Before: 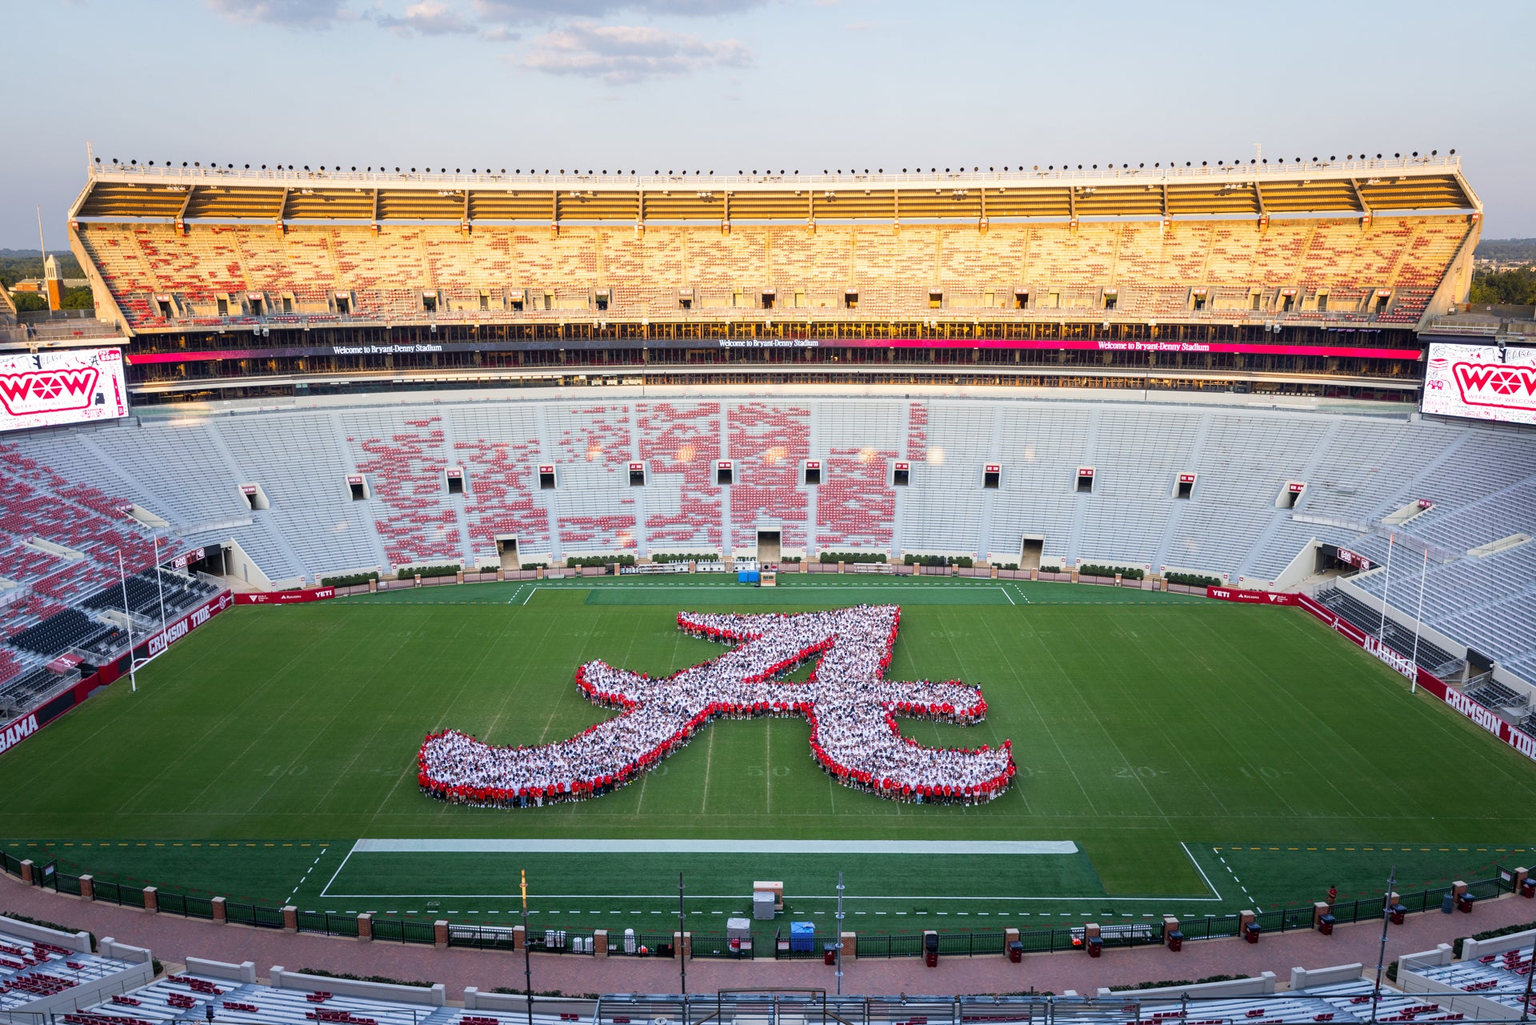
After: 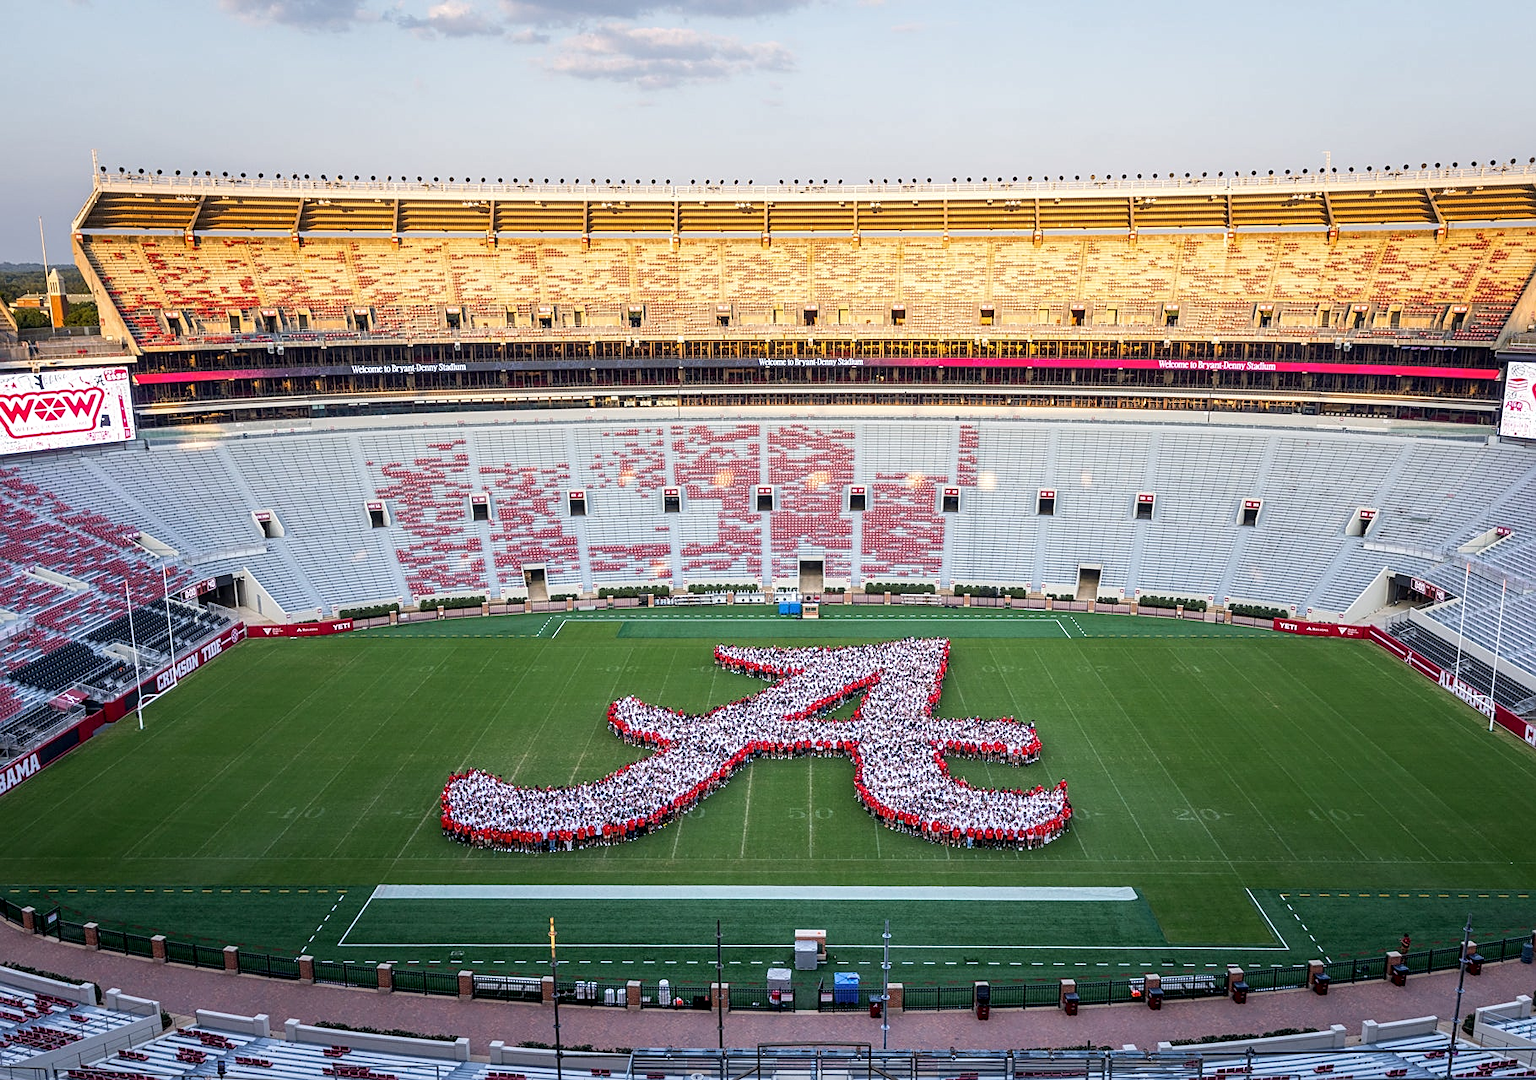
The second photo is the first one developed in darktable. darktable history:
sharpen: on, module defaults
local contrast: detail 130%
crop and rotate: right 5.167%
